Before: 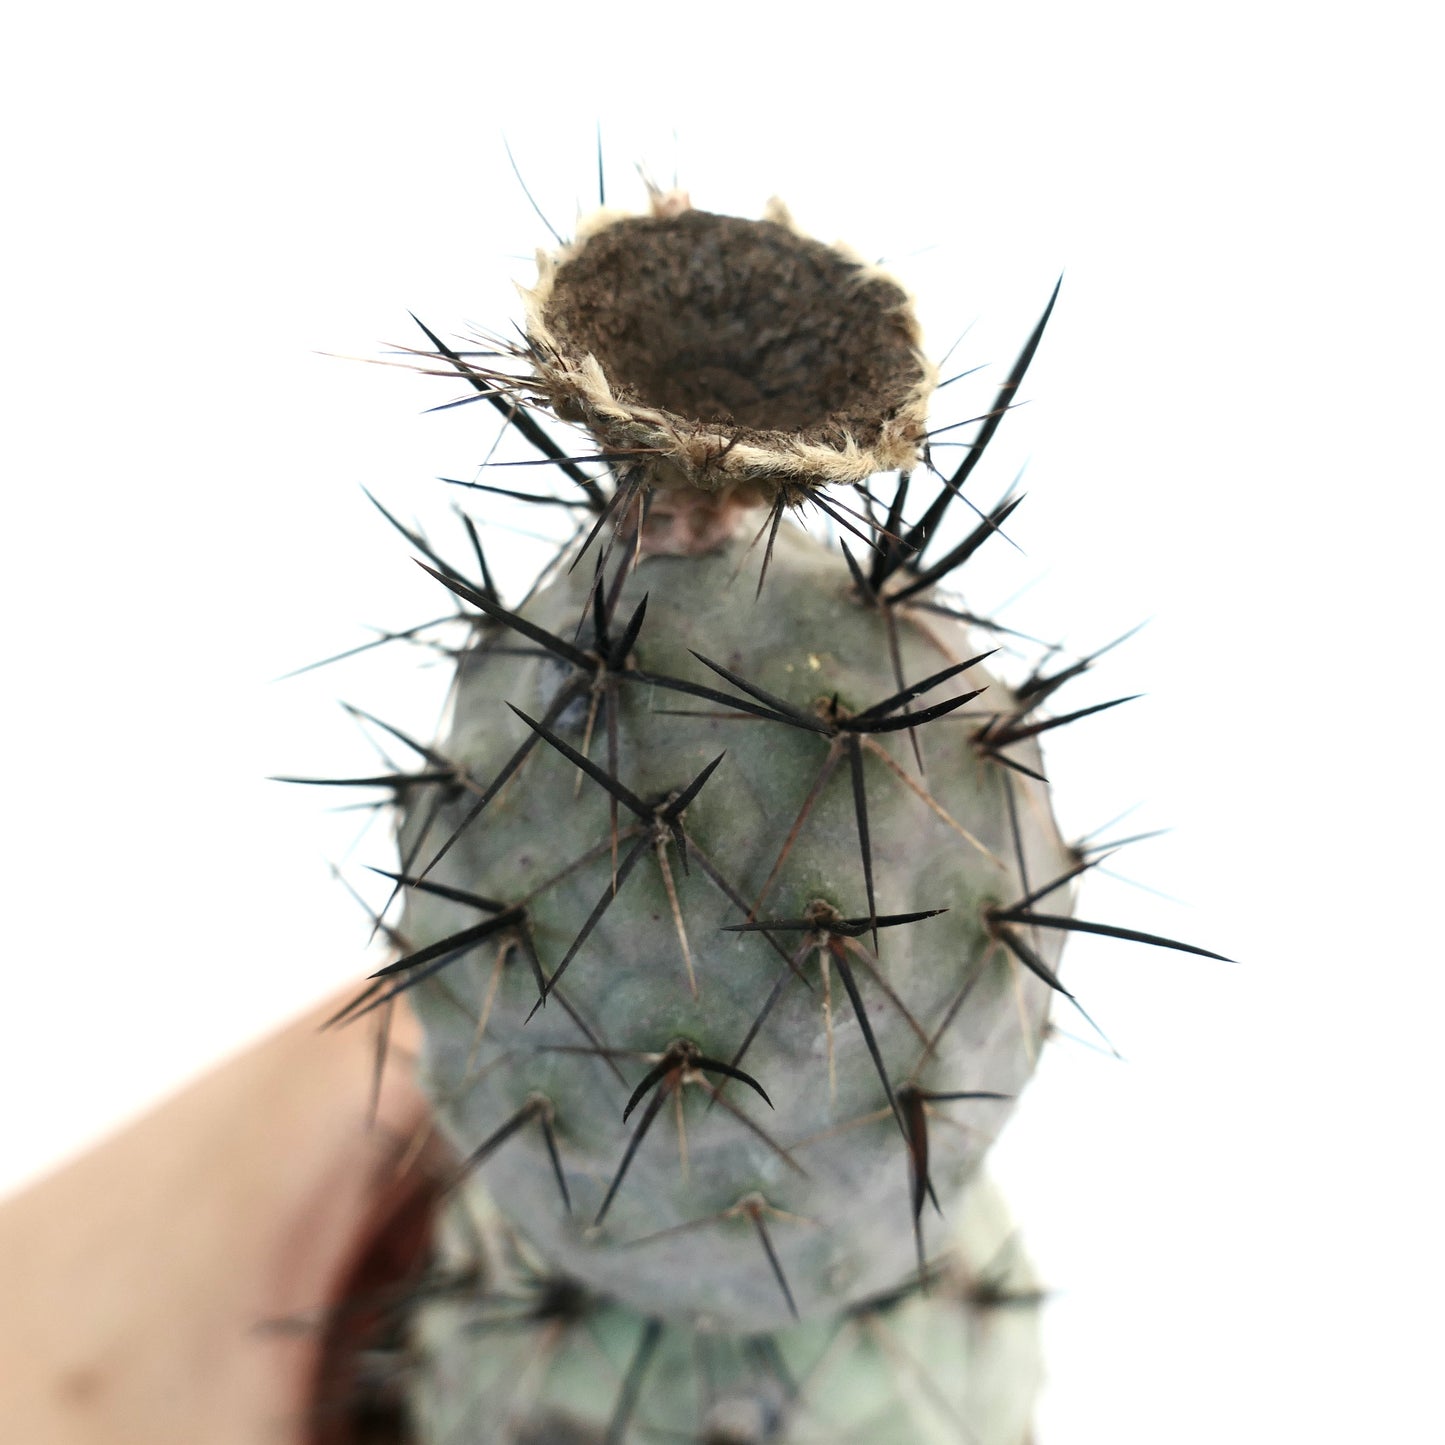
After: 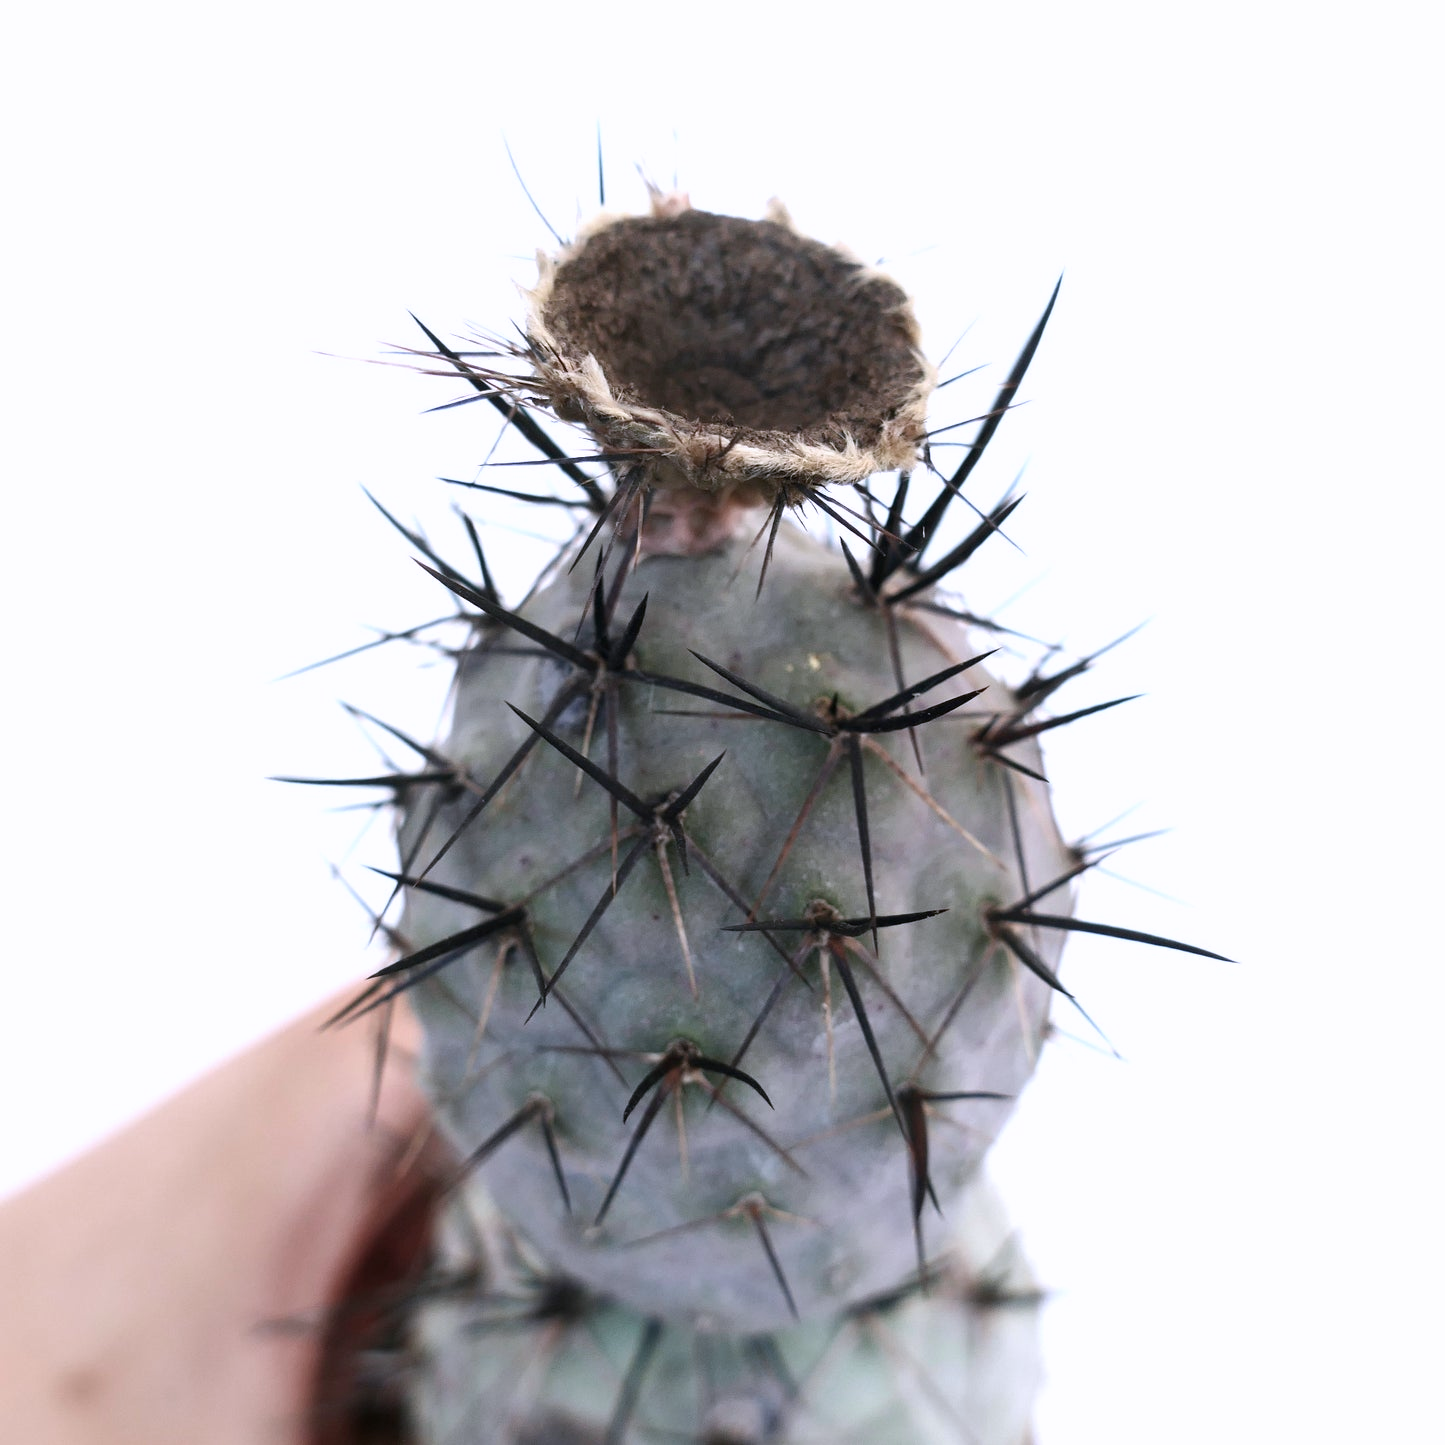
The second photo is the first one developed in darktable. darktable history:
color calibration: illuminant custom, x 0.363, y 0.385, temperature 4528.03 K
haze removal: compatibility mode true, adaptive false
